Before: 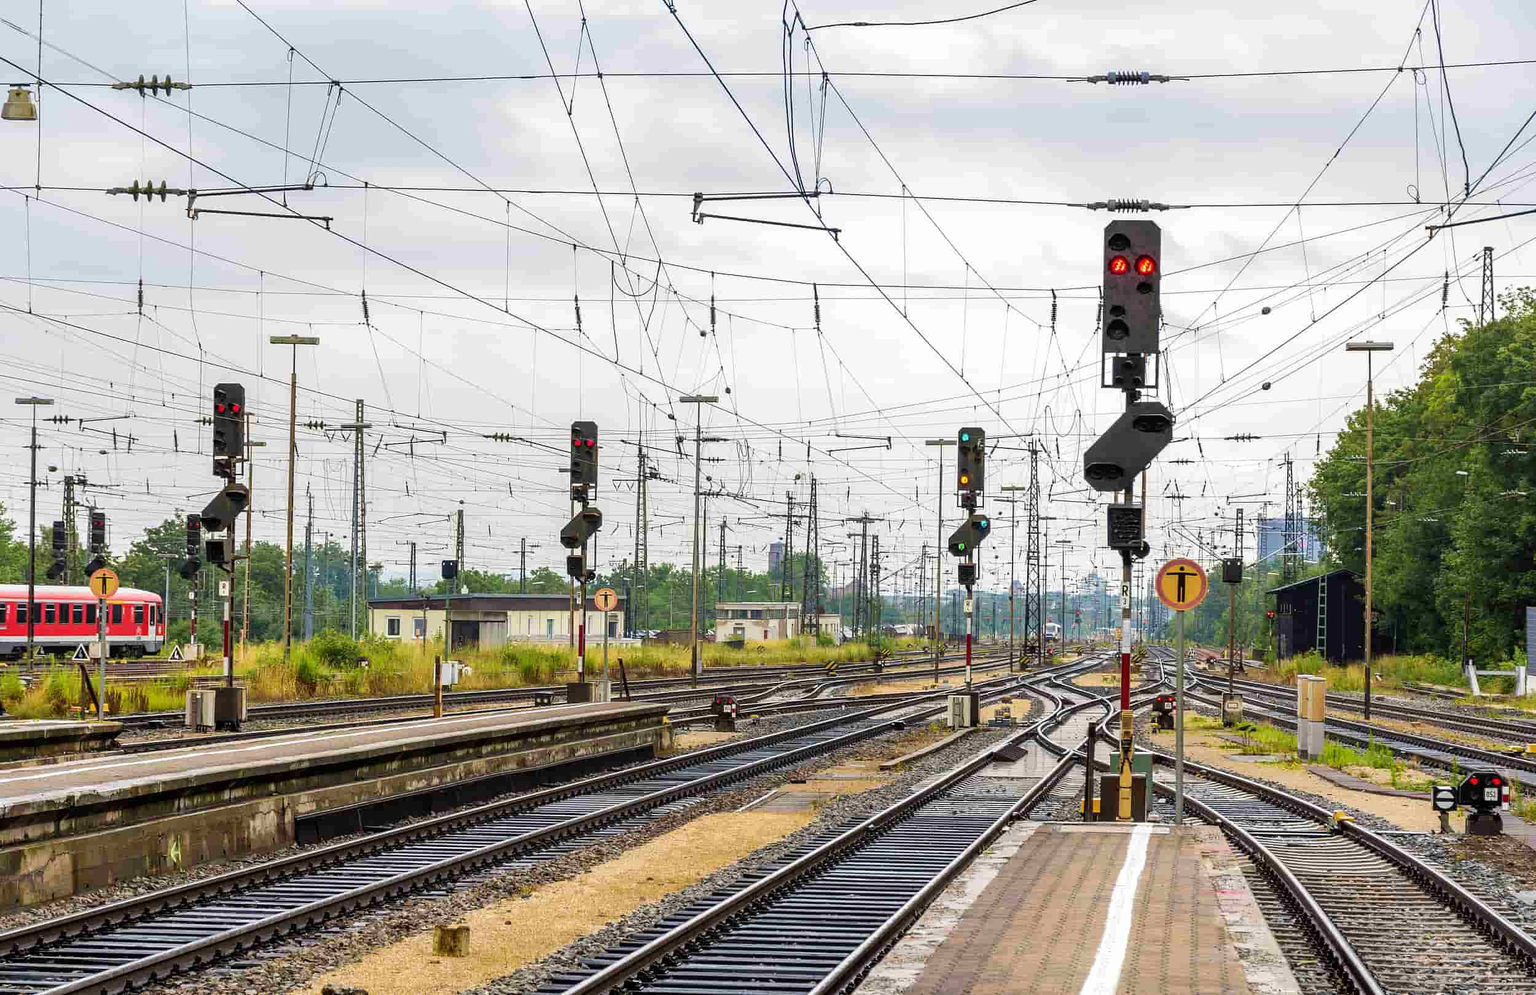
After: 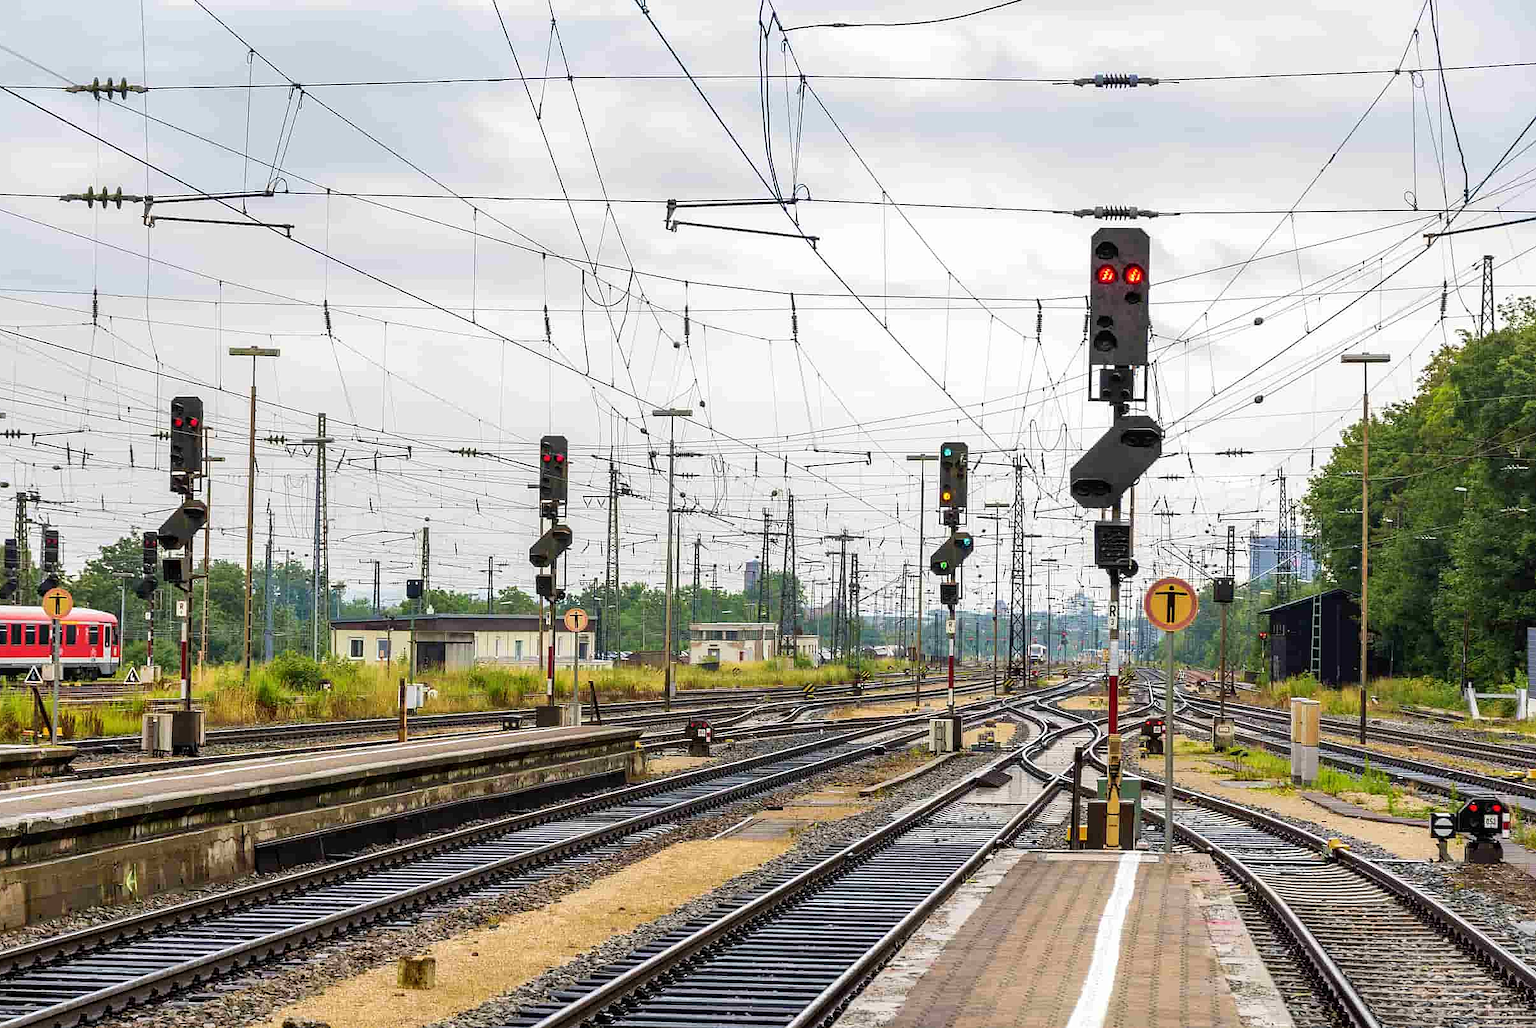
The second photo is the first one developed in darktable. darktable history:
crop and rotate: left 3.238%
sharpen: radius 1.272, amount 0.305, threshold 0
